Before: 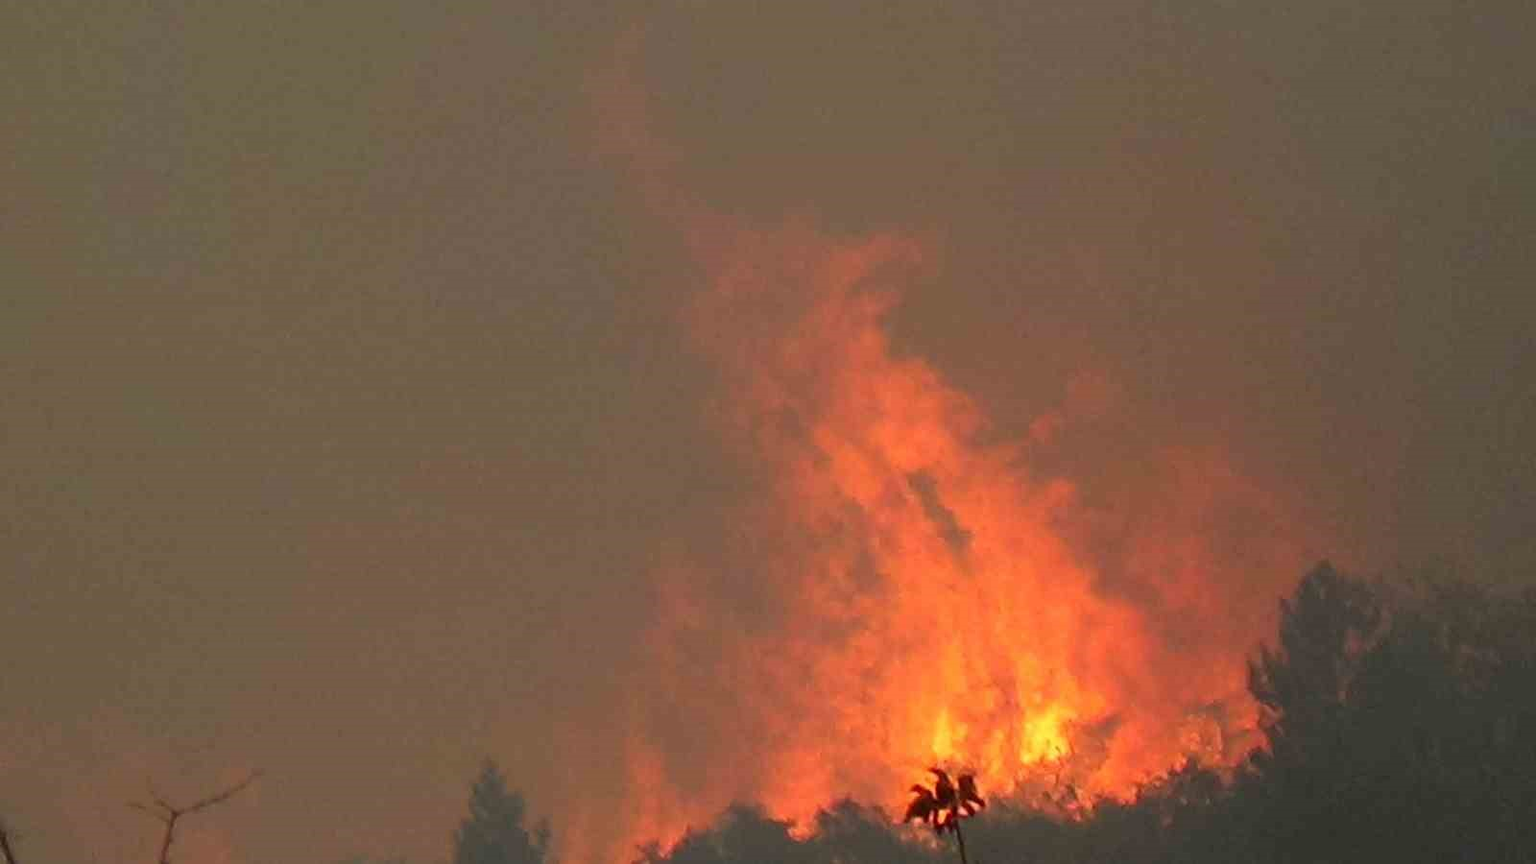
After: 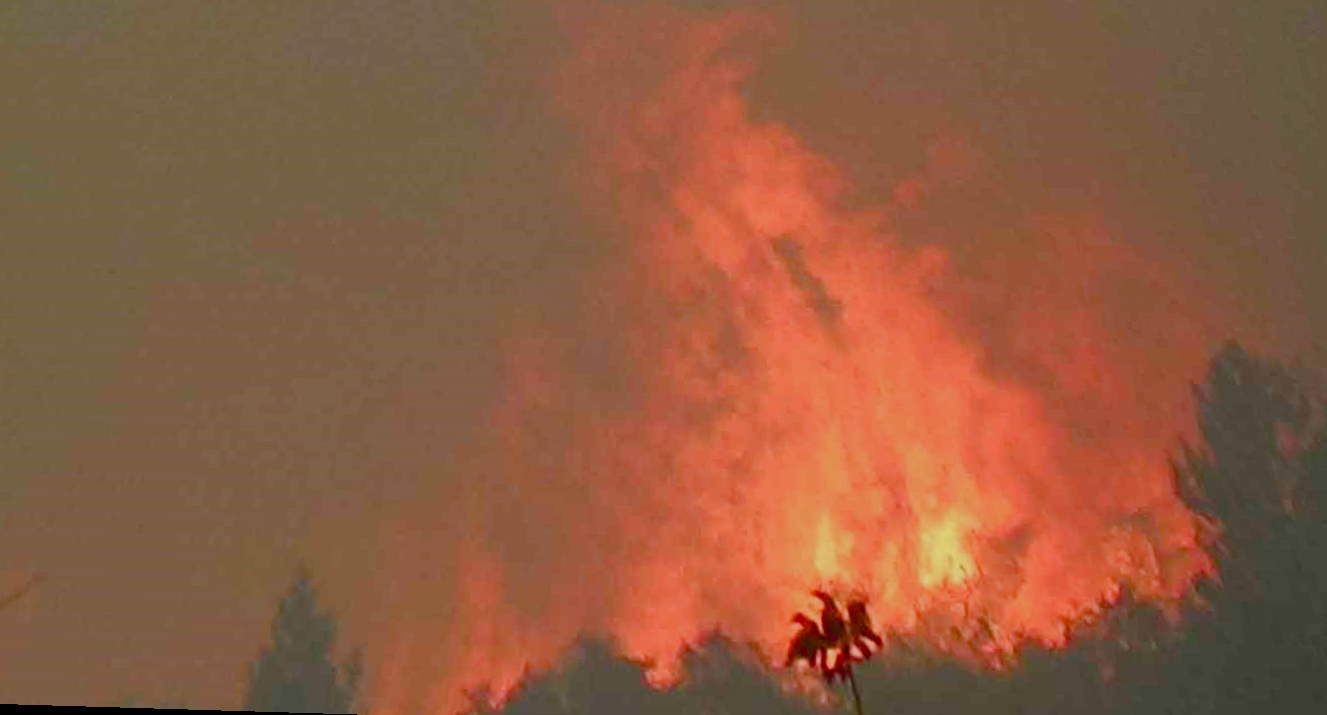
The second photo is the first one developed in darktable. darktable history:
crop and rotate: top 18.507%
color balance rgb: shadows lift › chroma 1%, shadows lift › hue 113°, highlights gain › chroma 0.2%, highlights gain › hue 333°, perceptual saturation grading › global saturation 20%, perceptual saturation grading › highlights -50%, perceptual saturation grading › shadows 25%, contrast -20%
rotate and perspective: rotation 0.72°, lens shift (vertical) -0.352, lens shift (horizontal) -0.051, crop left 0.152, crop right 0.859, crop top 0.019, crop bottom 0.964
